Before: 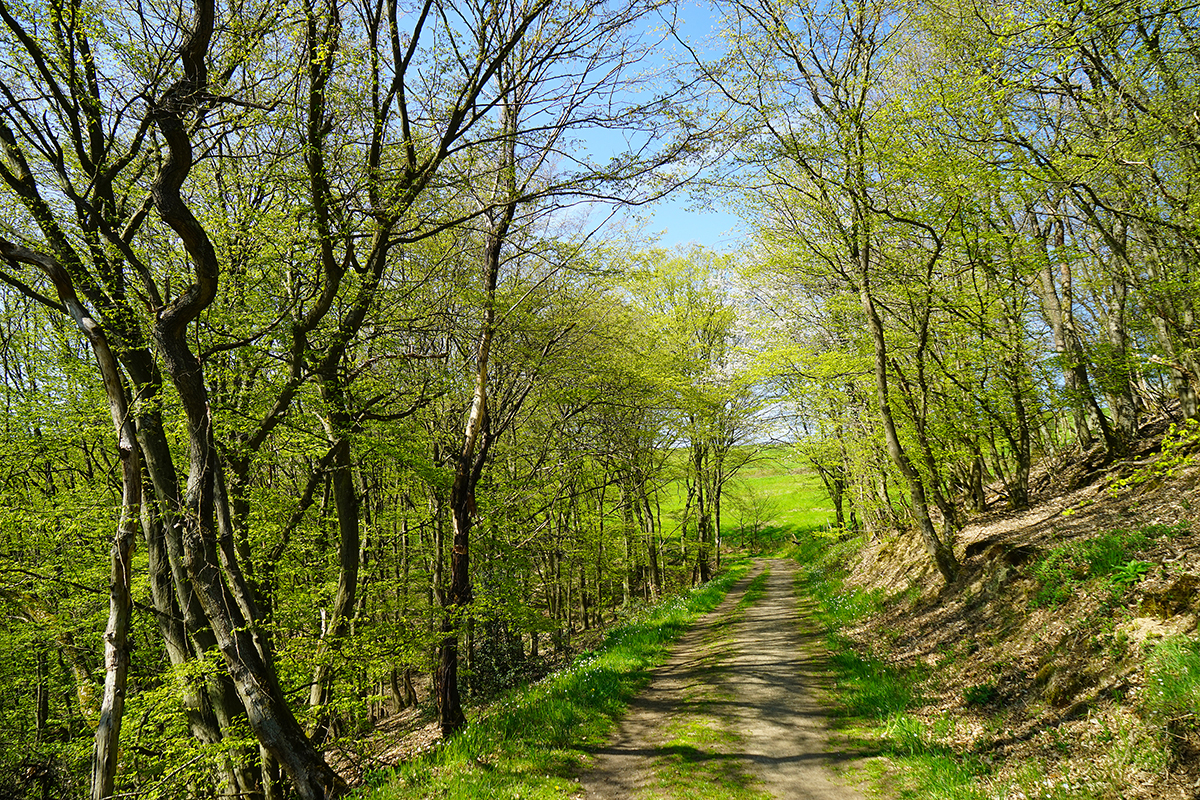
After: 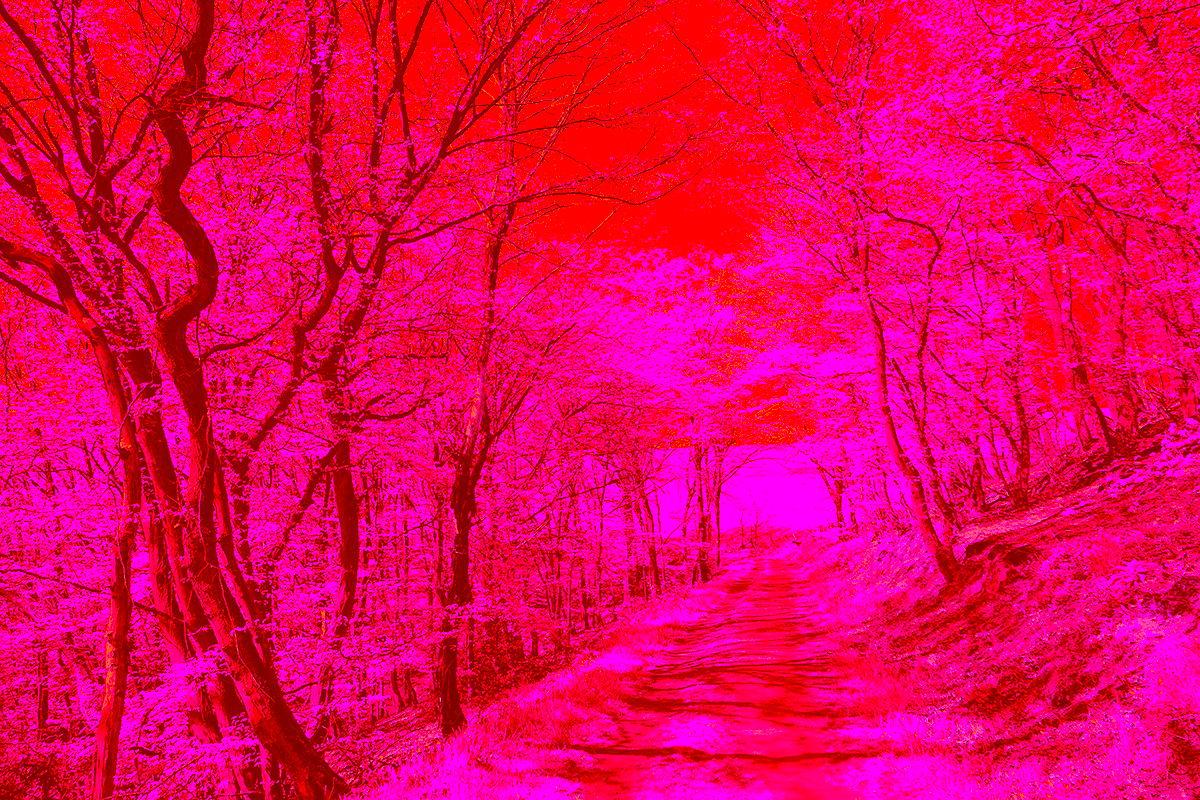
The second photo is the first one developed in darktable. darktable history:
color correction: highlights a* -38.99, highlights b* -39.3, shadows a* -39.72, shadows b* -39.44, saturation -2.99
